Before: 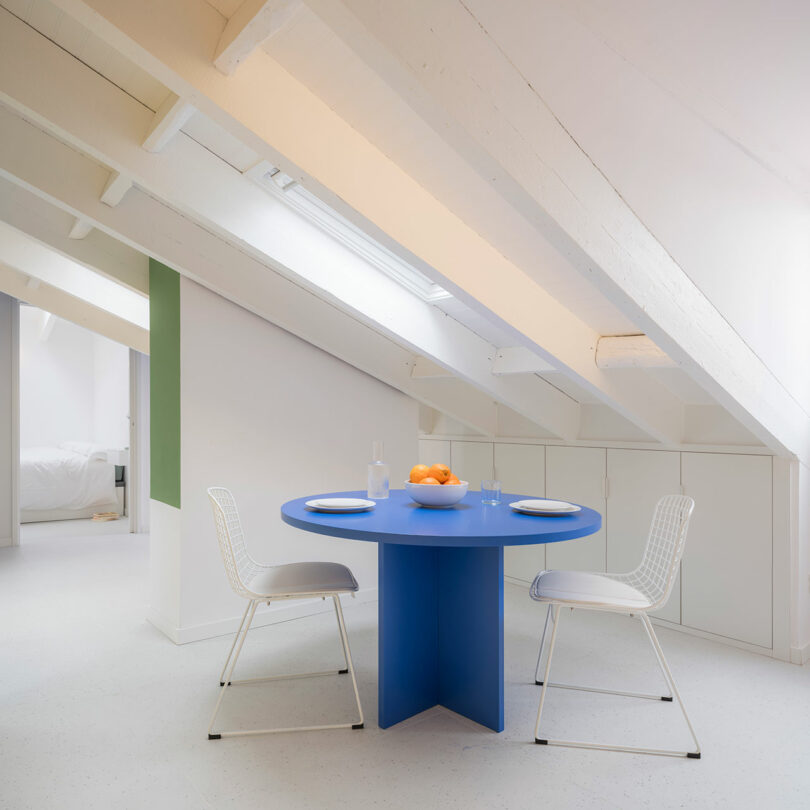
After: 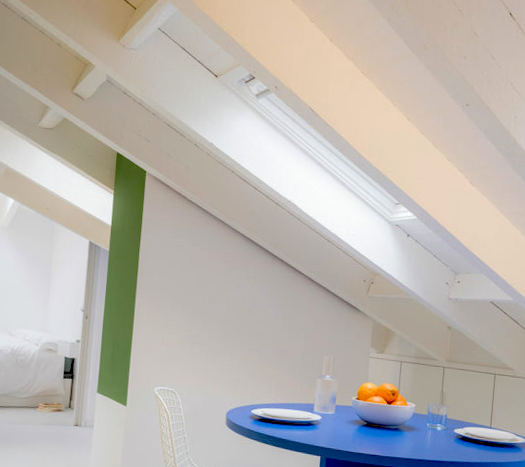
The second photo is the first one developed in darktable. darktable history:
crop and rotate: angle -4.99°, left 2.122%, top 6.945%, right 27.566%, bottom 30.519%
exposure: black level correction 0.056, compensate highlight preservation false
